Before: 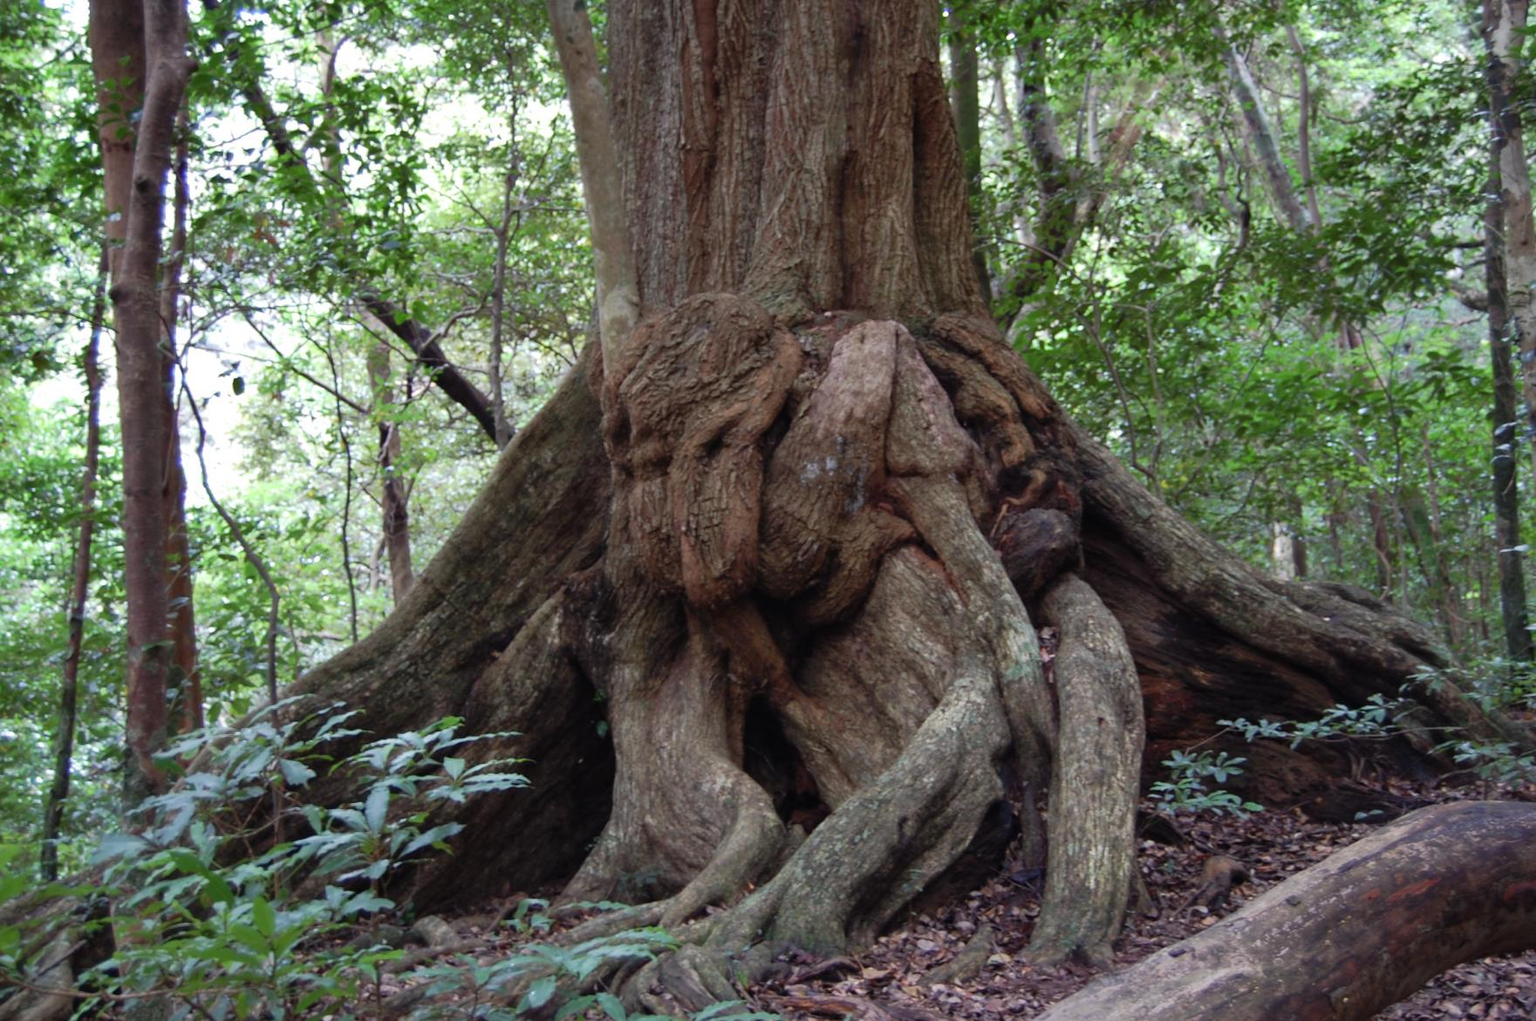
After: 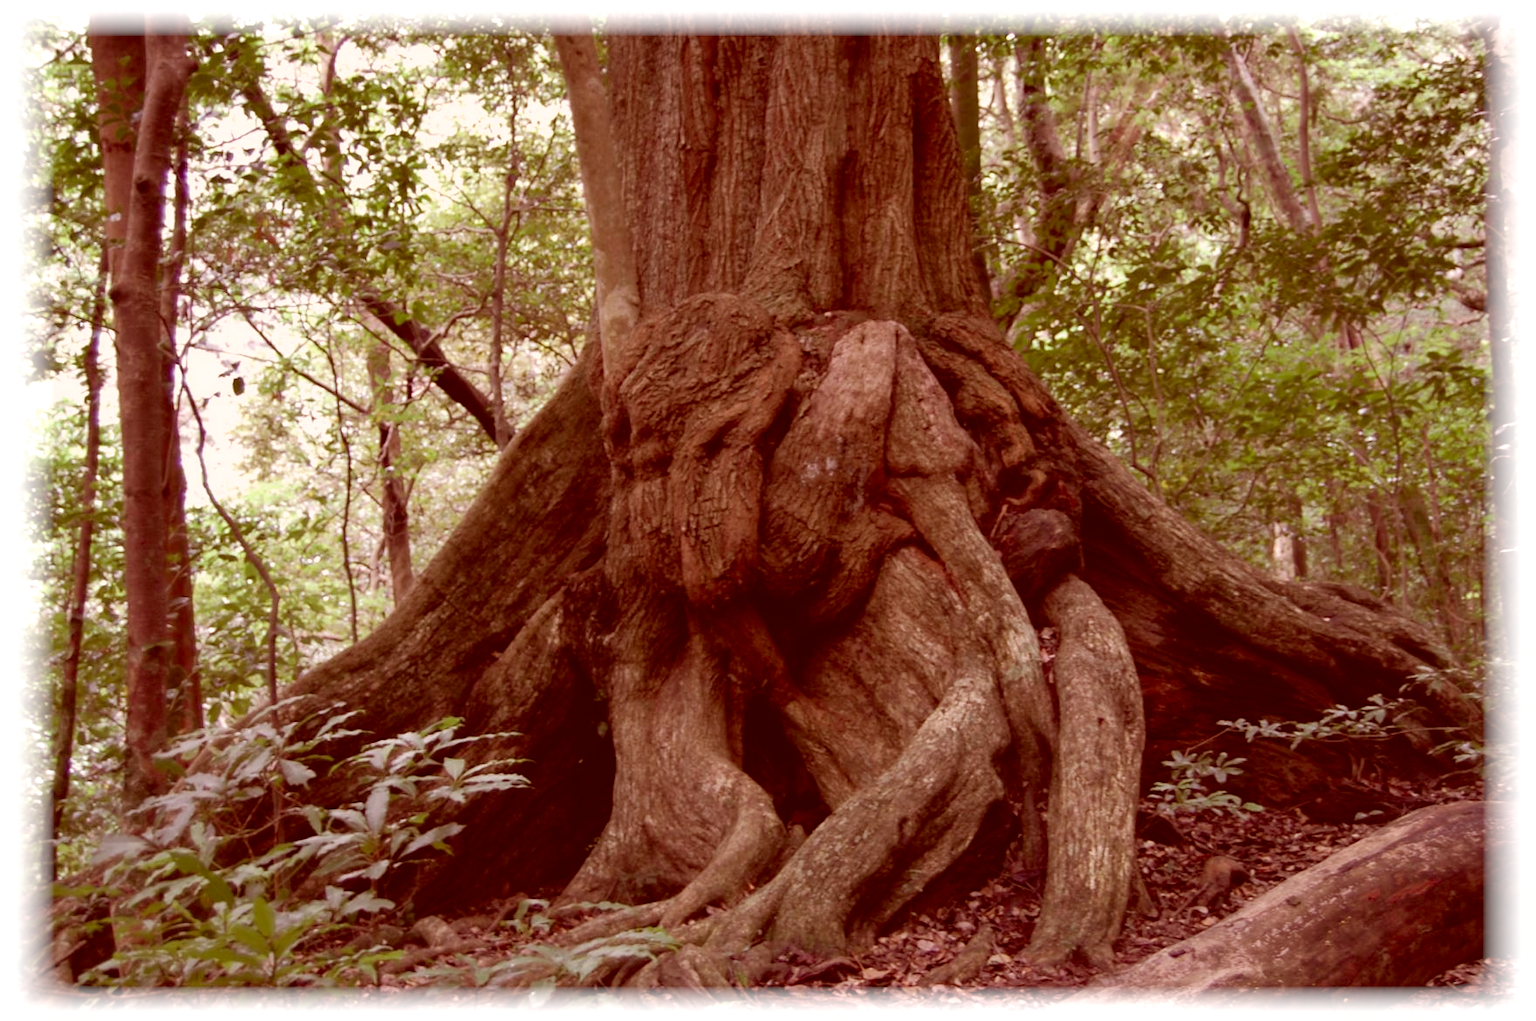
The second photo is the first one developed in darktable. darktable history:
vignetting: fall-off start 93%, fall-off radius 5%, brightness 1, saturation -0.49, automatic ratio true, width/height ratio 1.332, shape 0.04, unbound false
color correction: highlights a* 9.03, highlights b* 8.71, shadows a* 40, shadows b* 40, saturation 0.8
